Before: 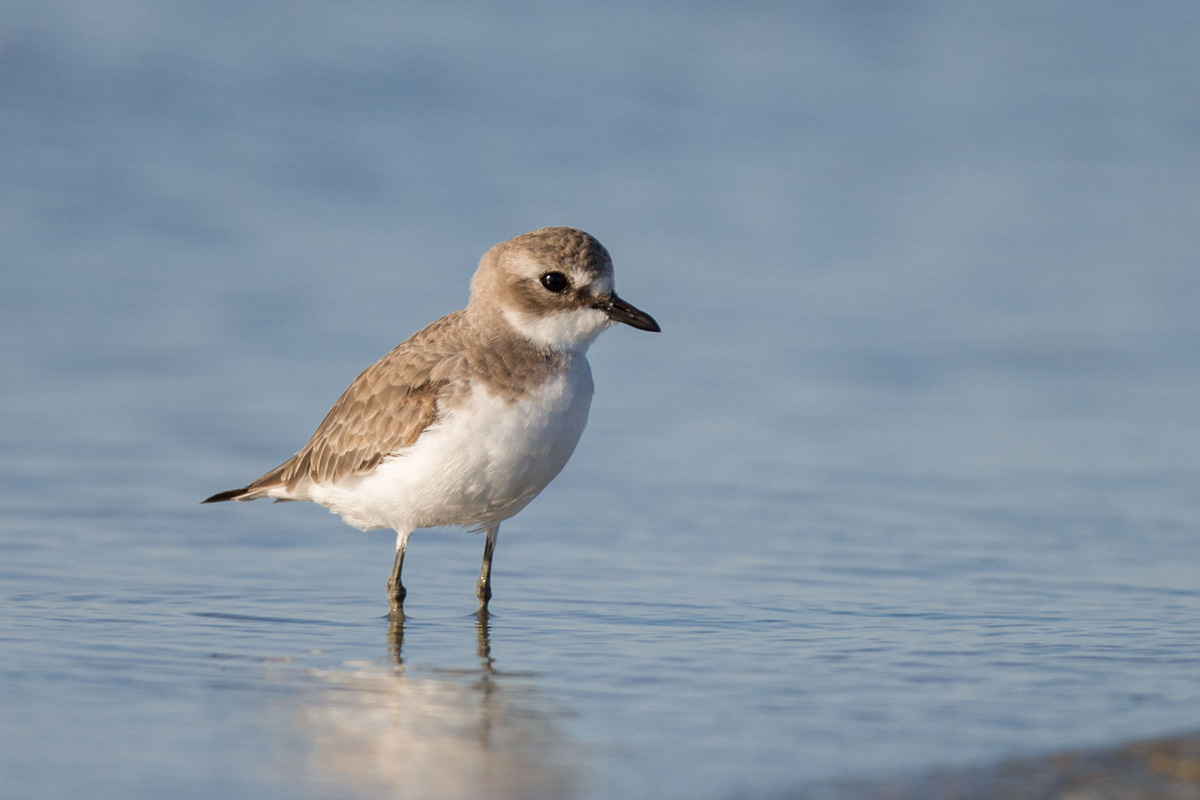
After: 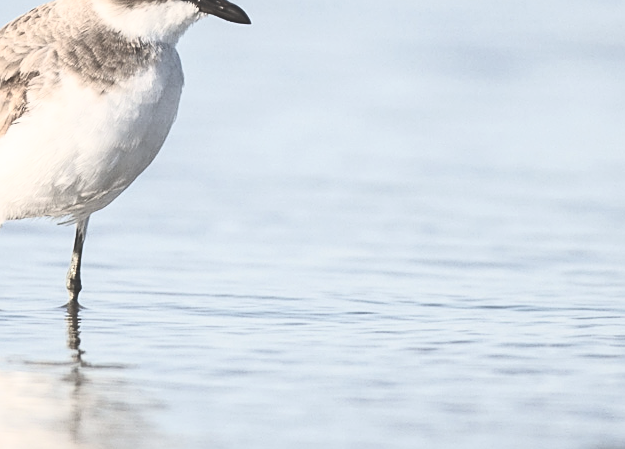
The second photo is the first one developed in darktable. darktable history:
sharpen: amount 0.484
contrast brightness saturation: contrast 0.559, brightness 0.573, saturation -0.347
crop: left 34.204%, top 38.524%, right 13.703%, bottom 5.318%
tone equalizer: on, module defaults
base curve: curves: ch0 [(0, 0) (0.303, 0.277) (1, 1)]
exposure: black level correction -0.027, compensate exposure bias true, compensate highlight preservation false
